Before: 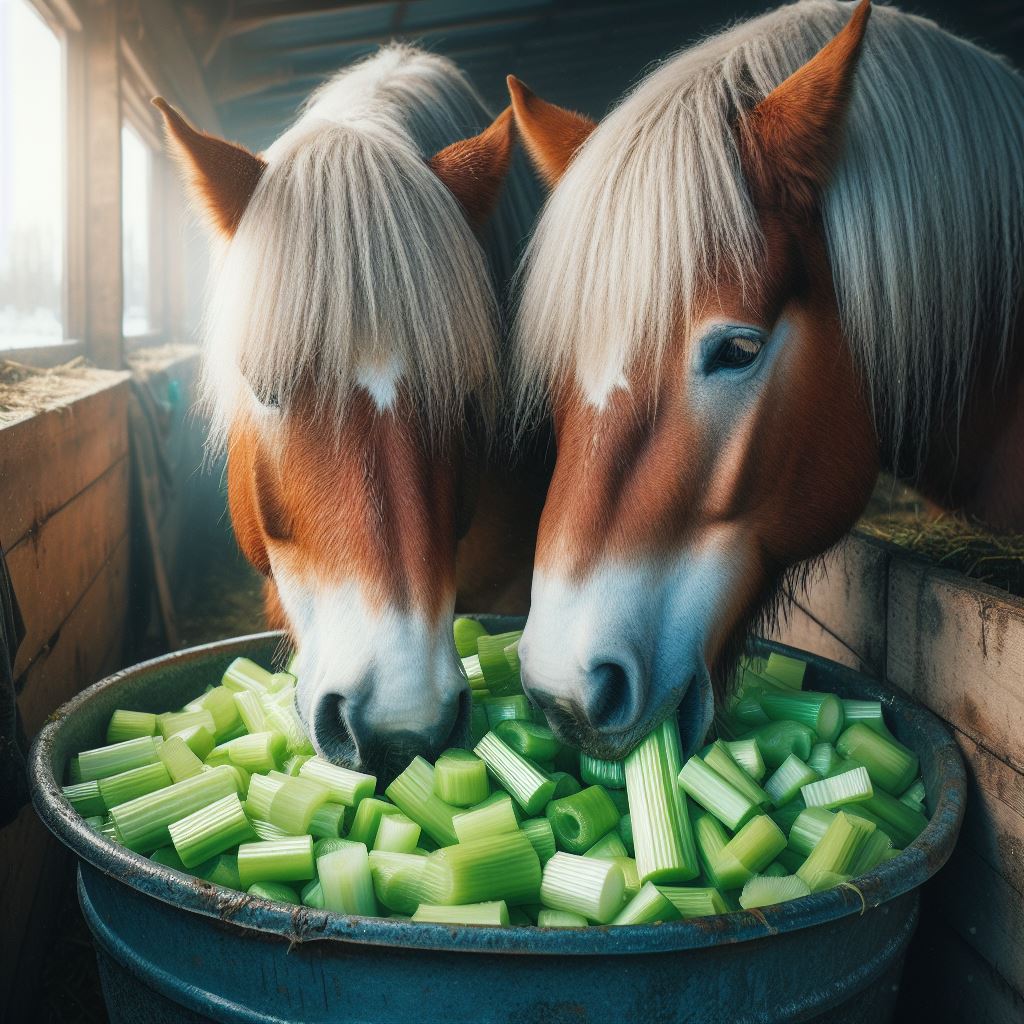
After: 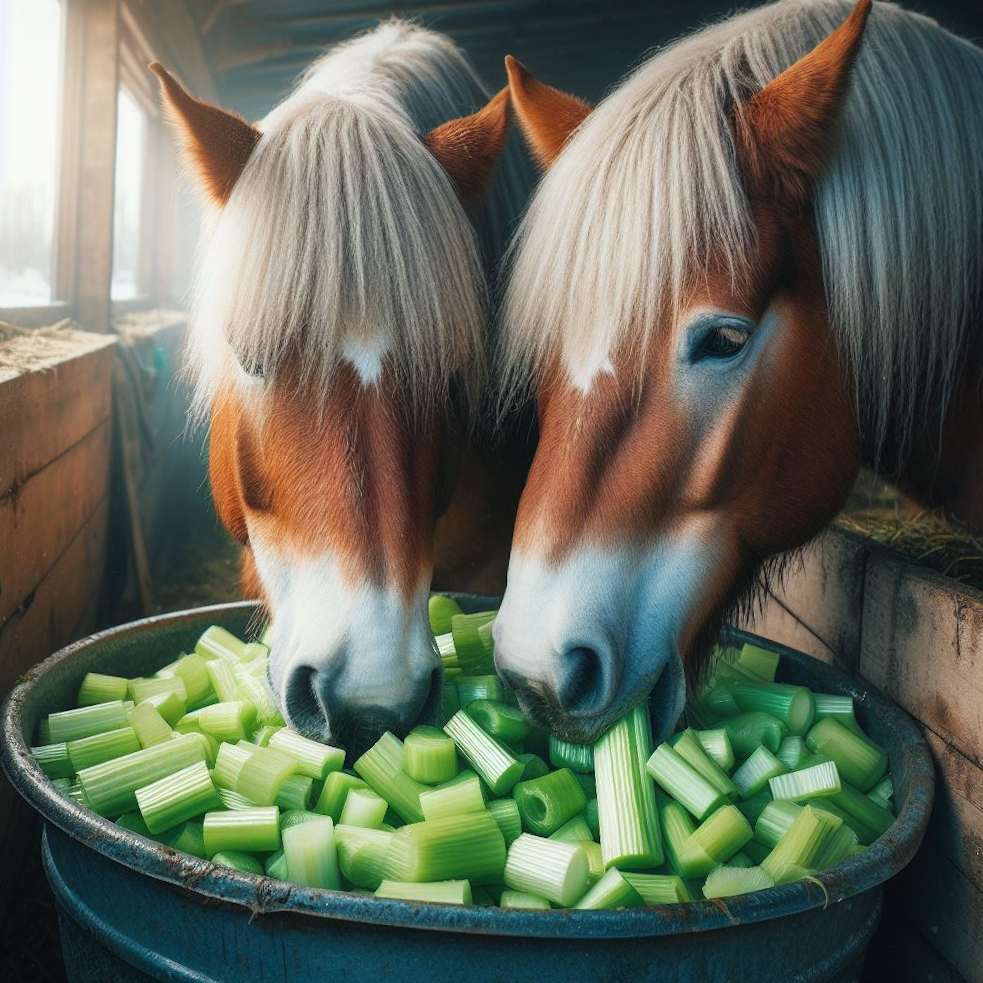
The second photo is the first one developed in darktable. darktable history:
crop and rotate: angle -2.42°
